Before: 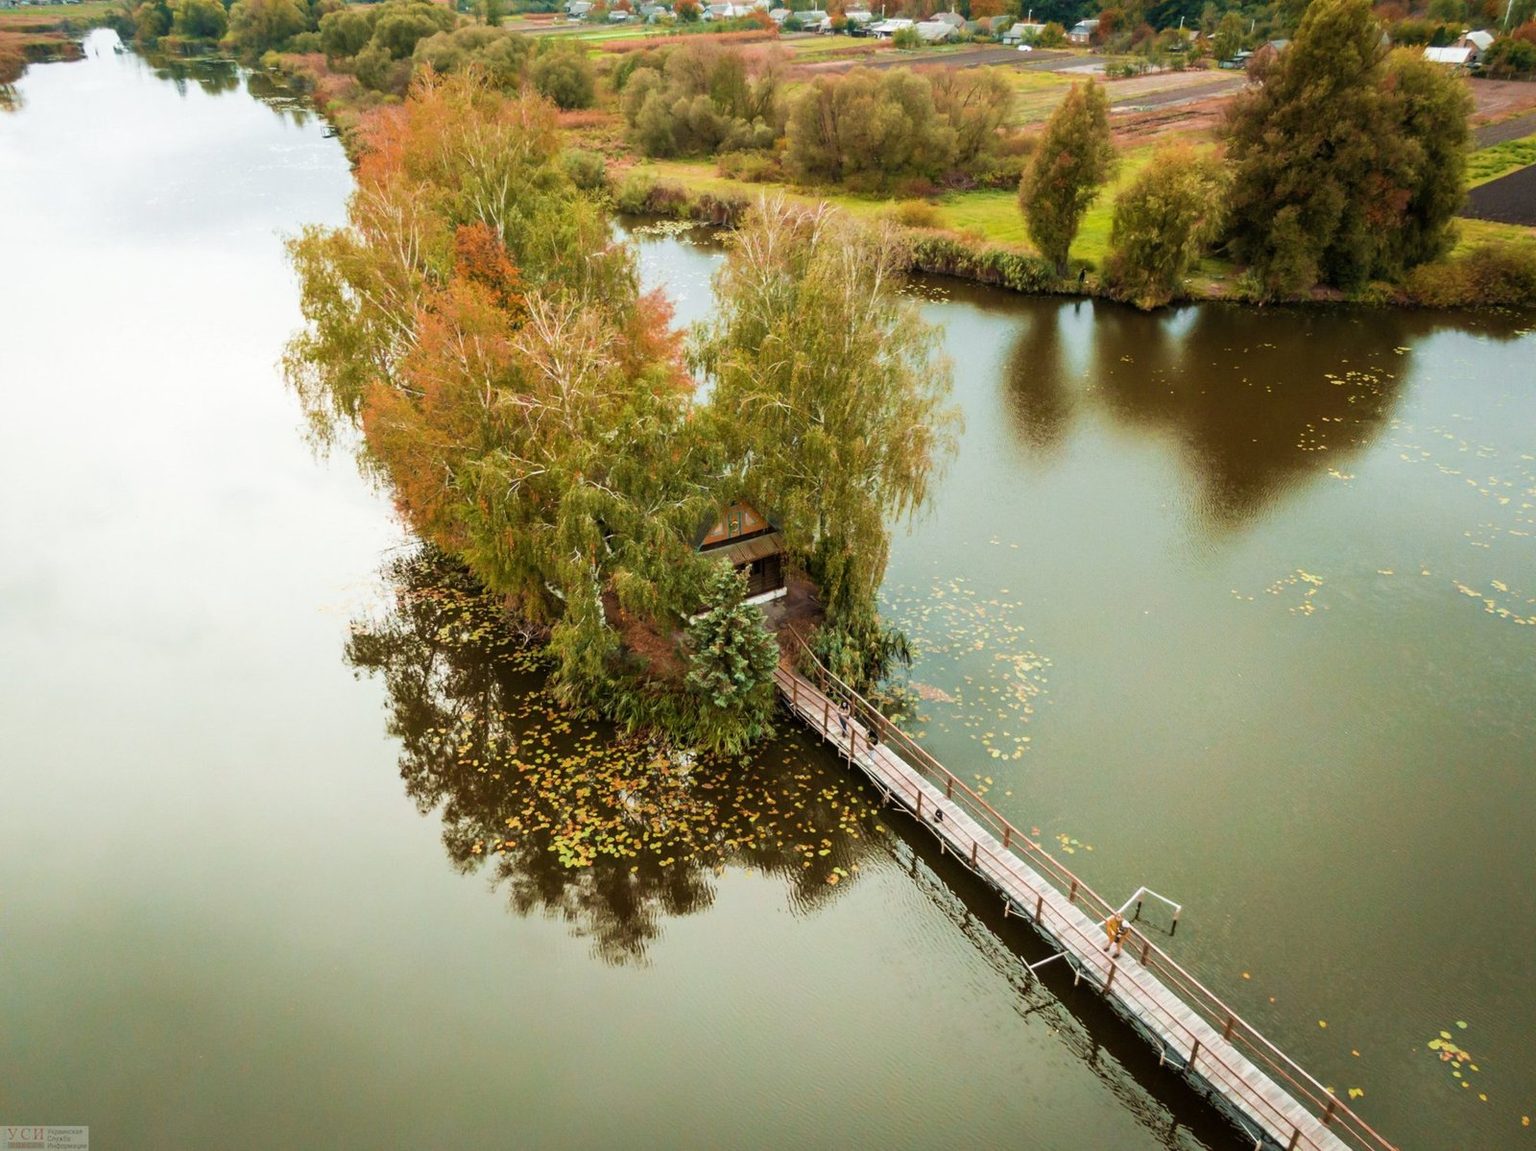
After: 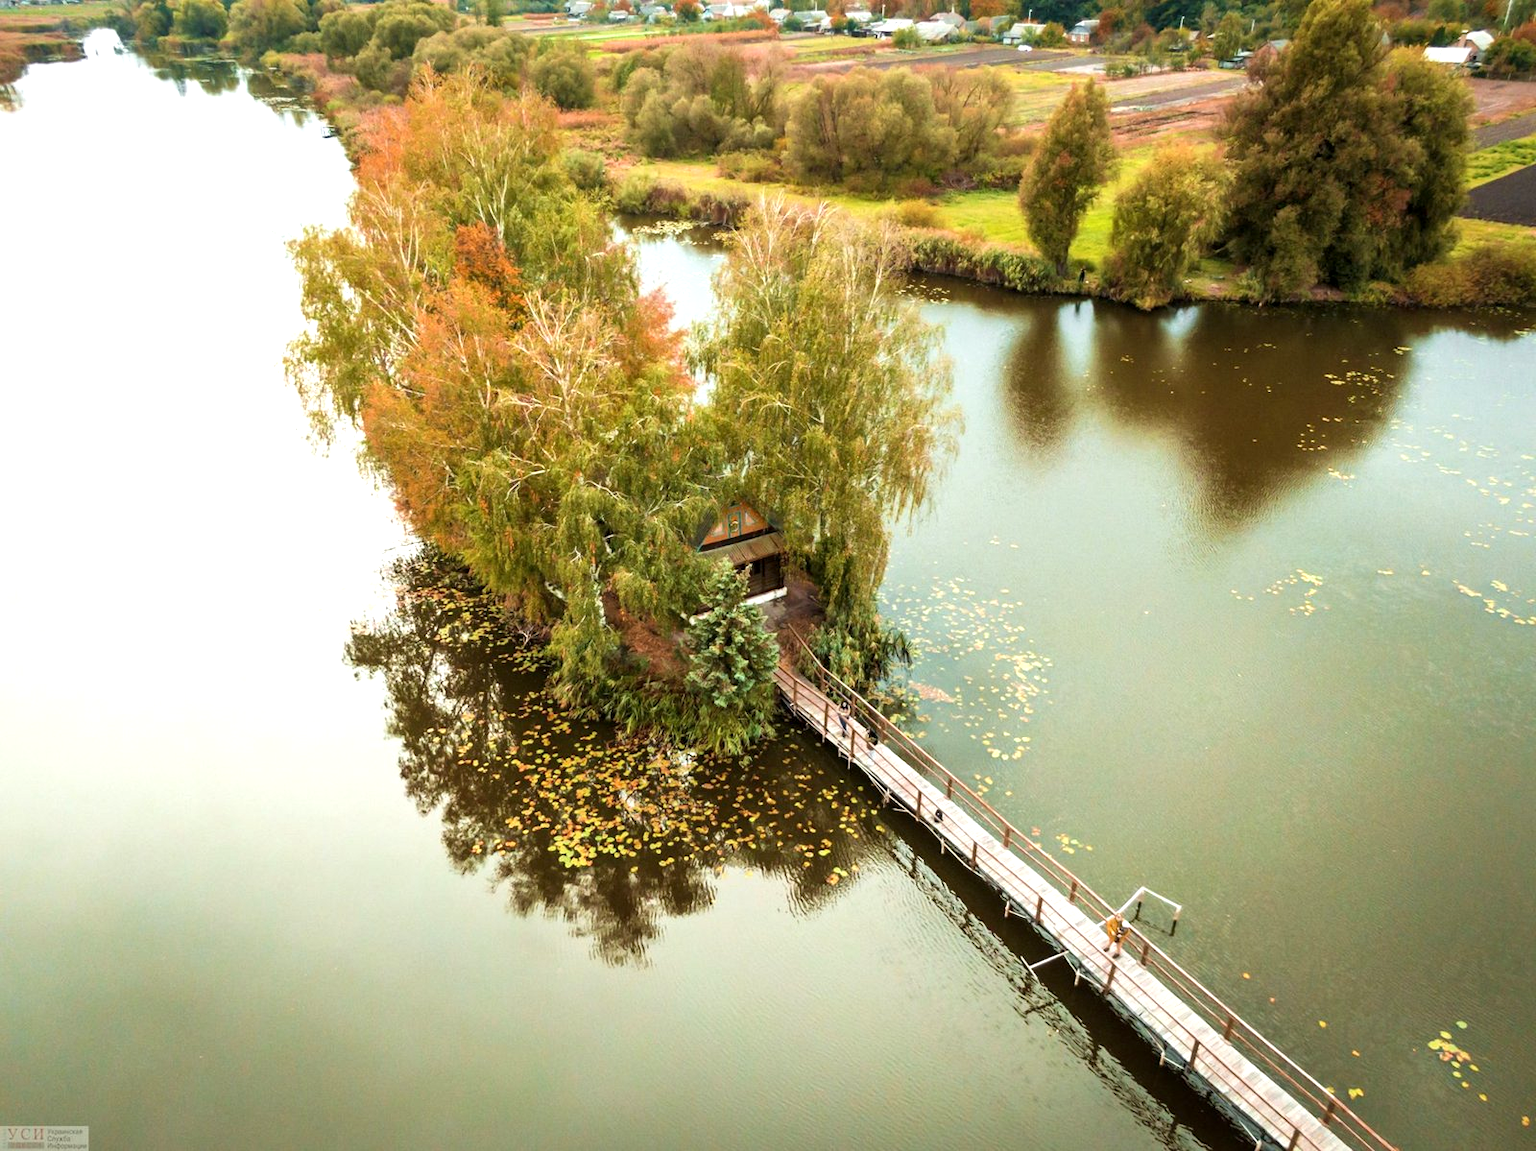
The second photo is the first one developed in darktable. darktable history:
local contrast: mode bilateral grid, contrast 20, coarseness 50, detail 120%, midtone range 0.2
exposure: exposure 0.507 EV, compensate highlight preservation false
